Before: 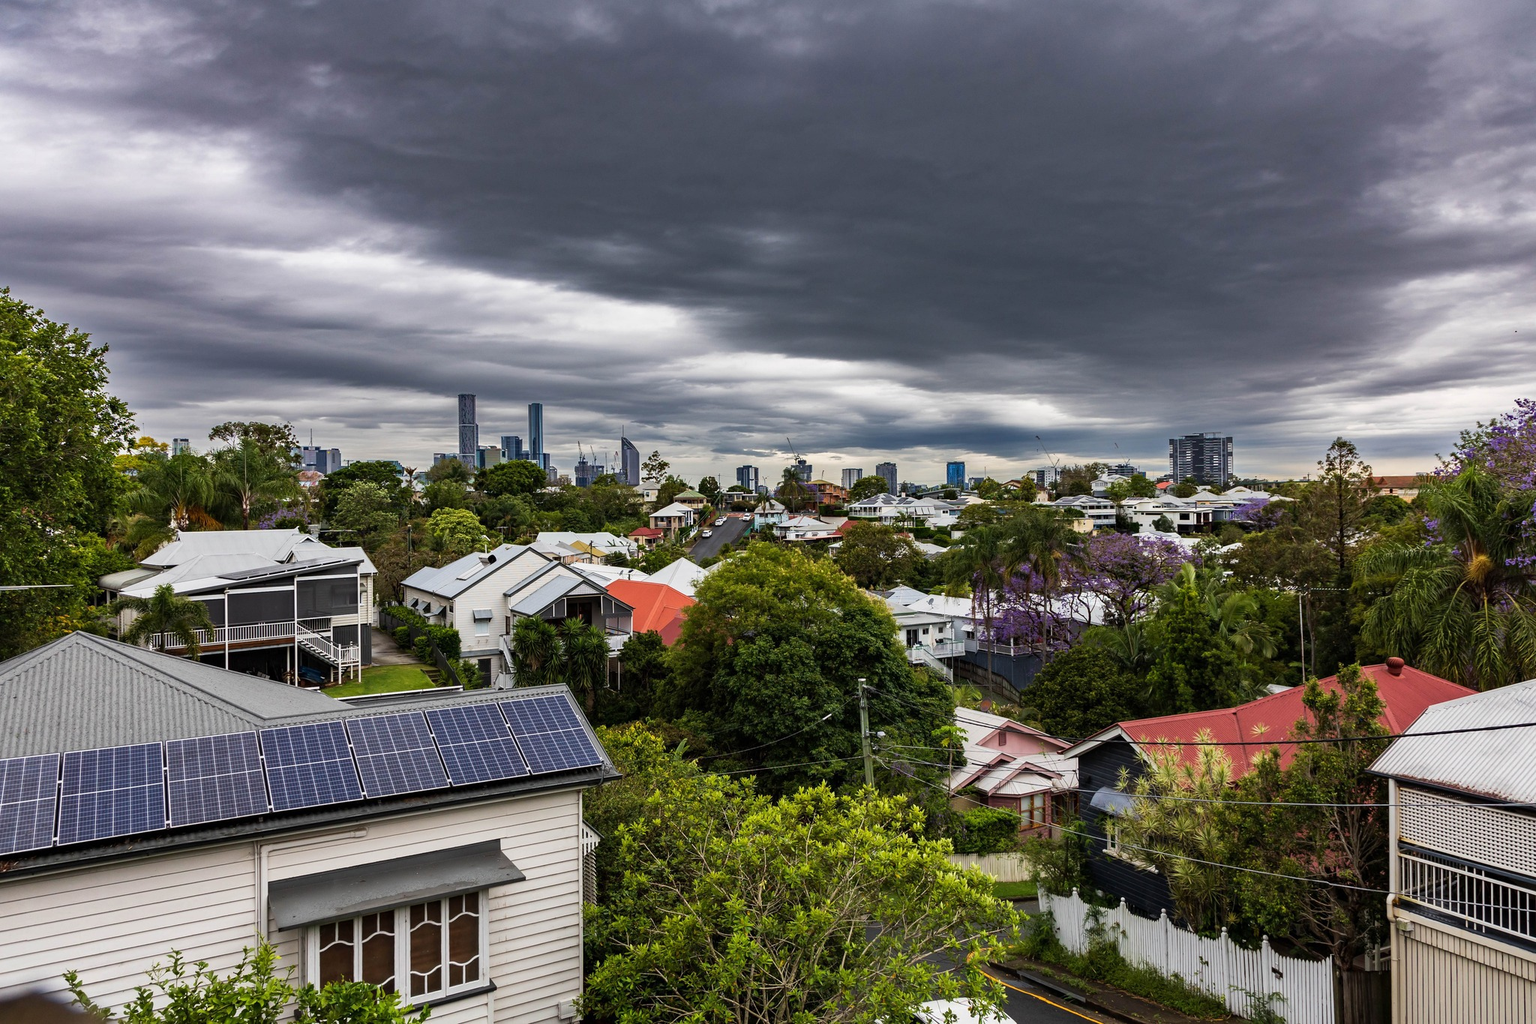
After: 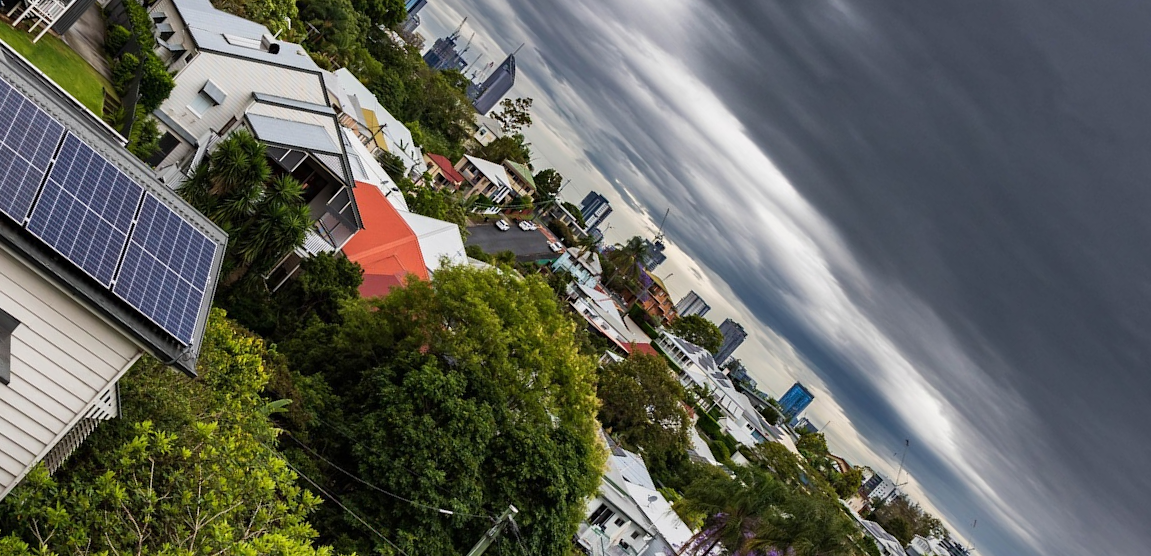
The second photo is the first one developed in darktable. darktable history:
crop and rotate: angle -44.44°, top 16.308%, right 0.816%, bottom 11.69%
